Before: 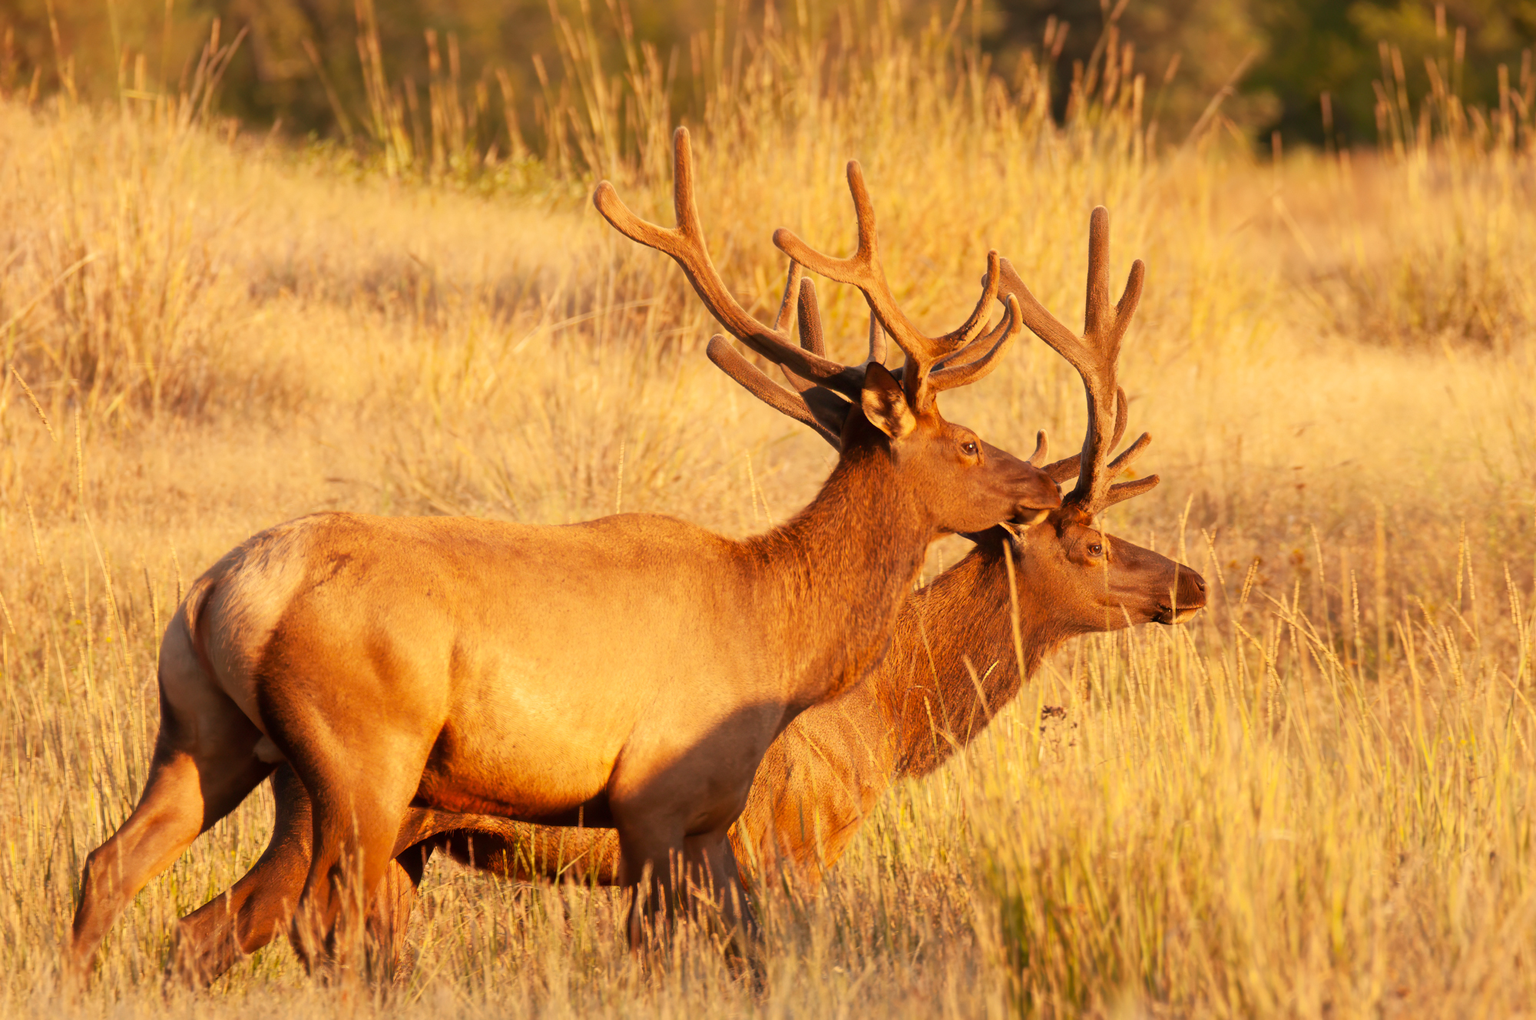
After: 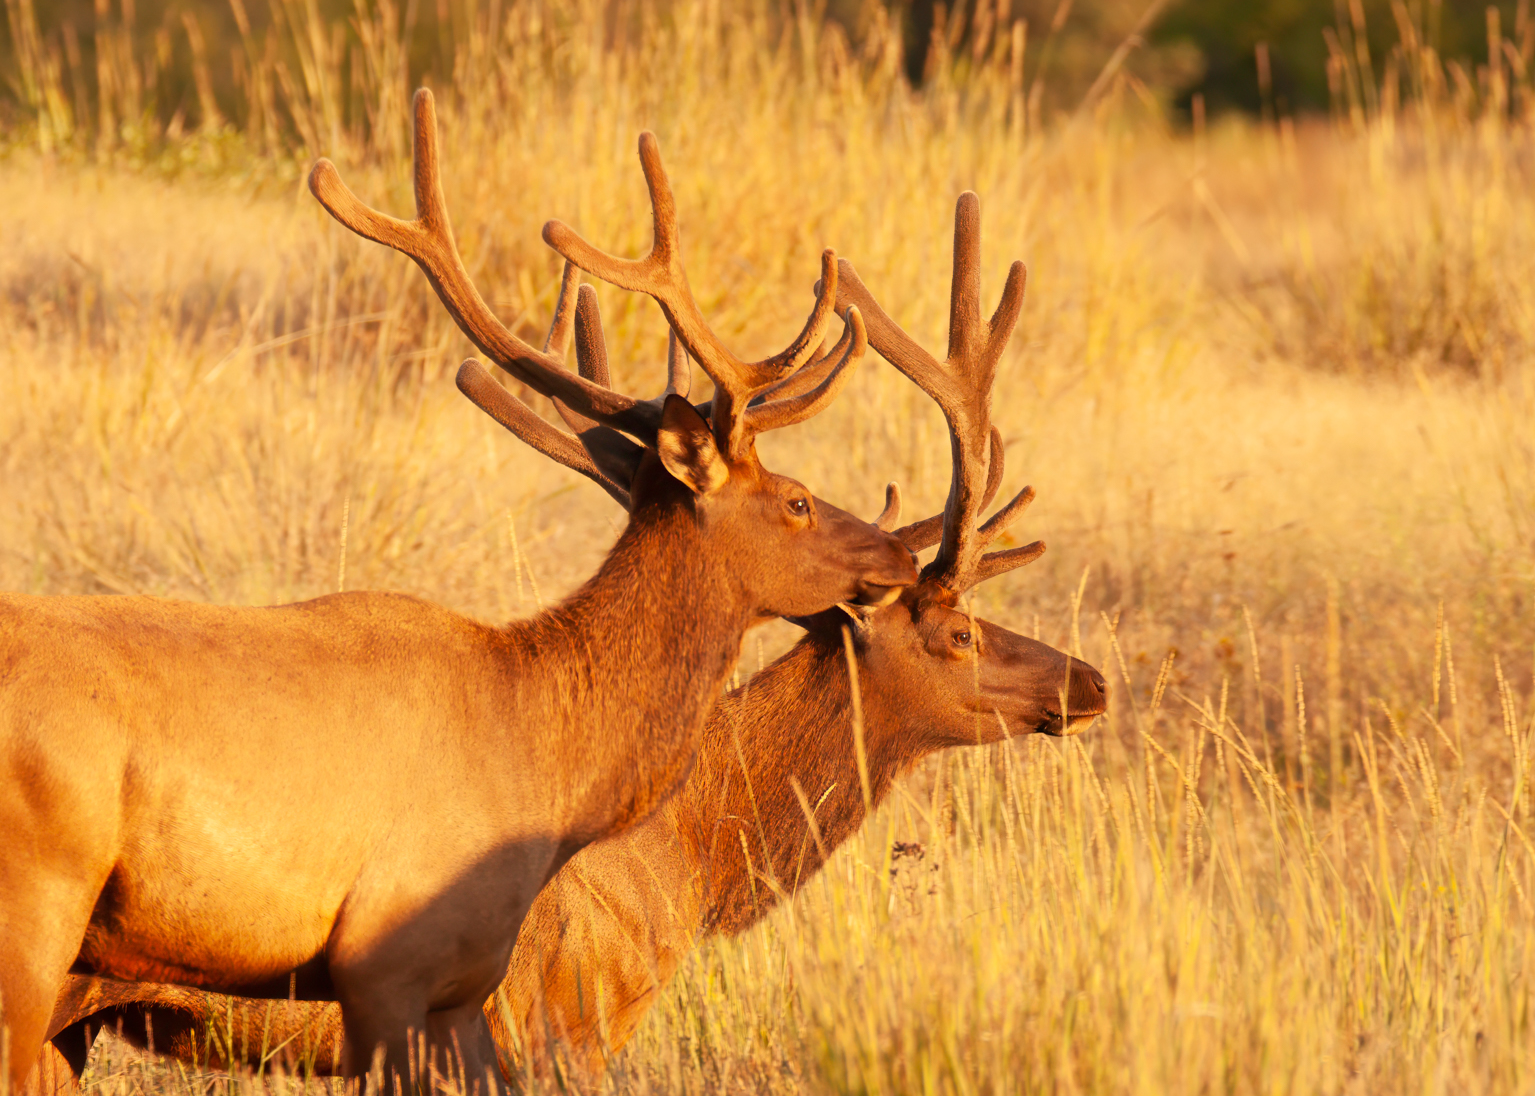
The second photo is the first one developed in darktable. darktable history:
color correction: highlights b* 0.035
crop: left 23.229%, top 5.867%, bottom 11.554%
